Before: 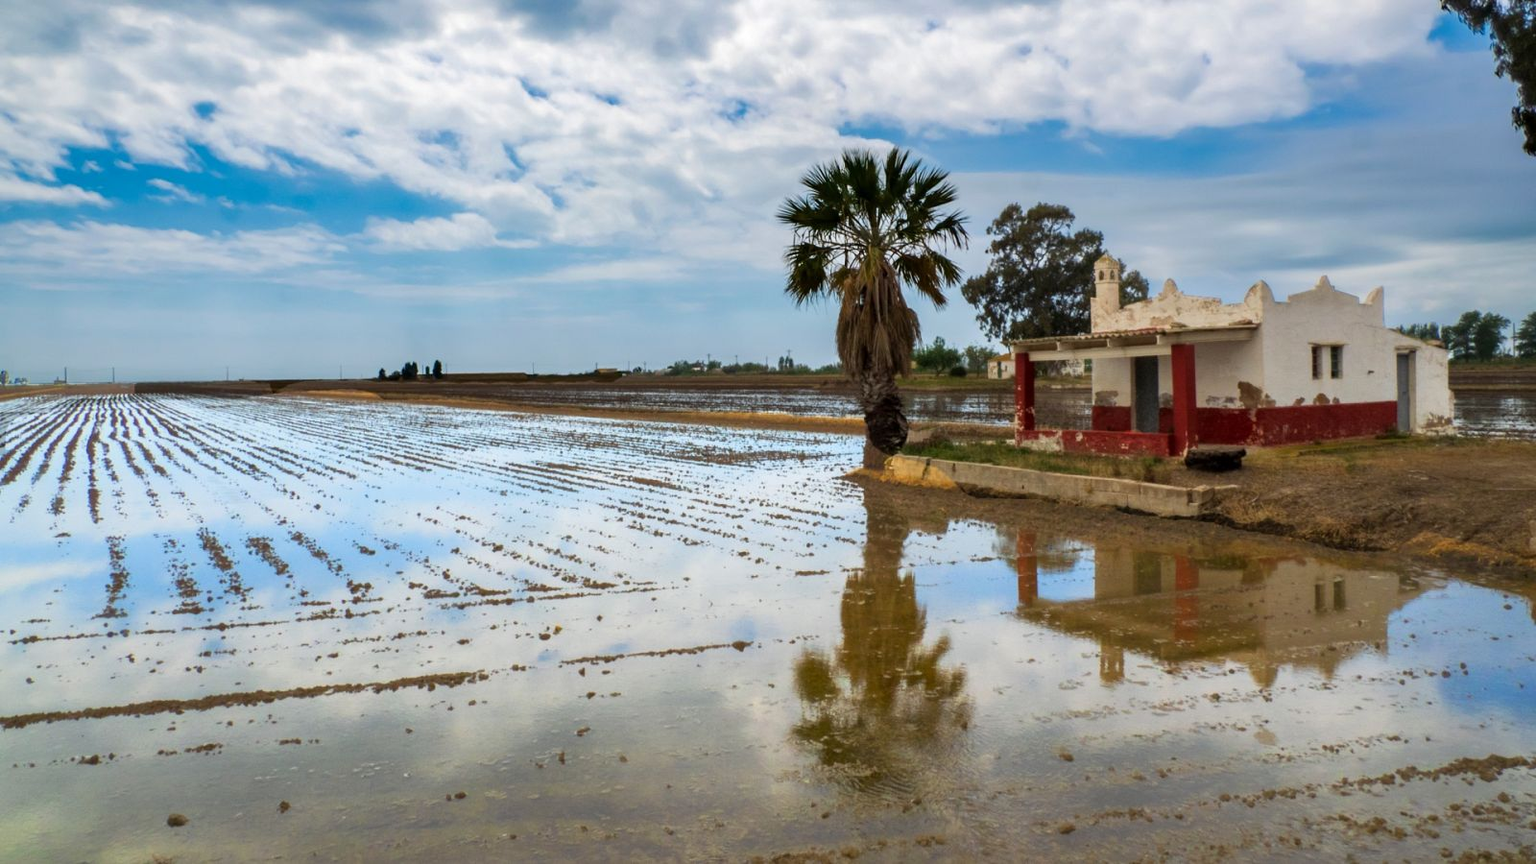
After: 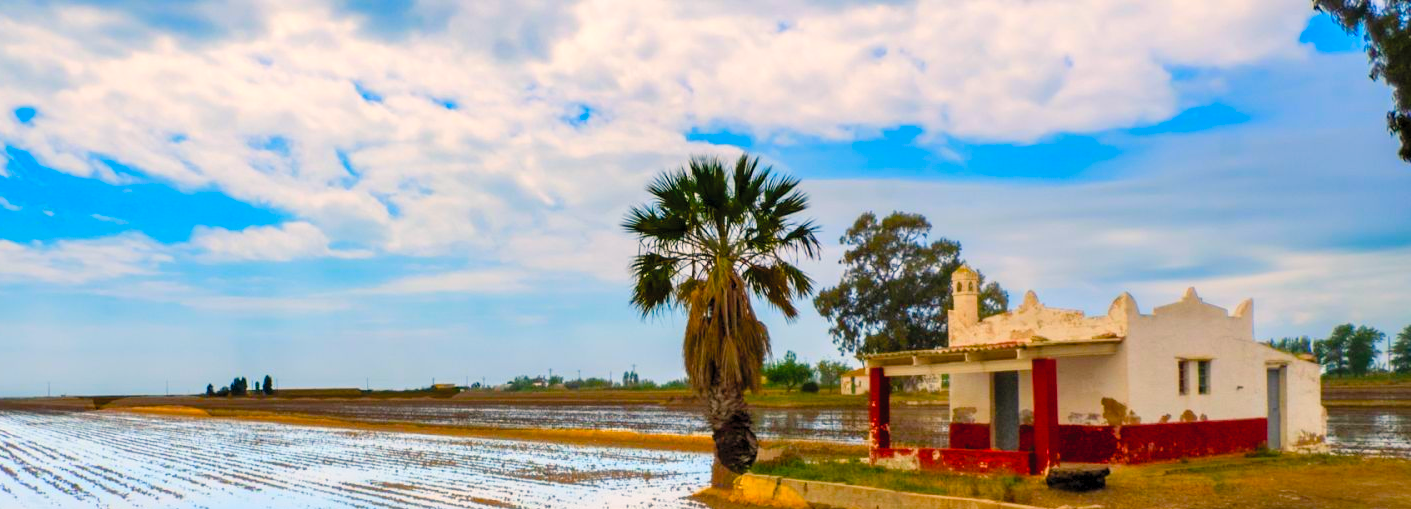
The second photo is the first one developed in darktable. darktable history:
color balance rgb: highlights gain › chroma 2.986%, highlights gain › hue 60.21°, perceptual saturation grading › global saturation 34.548%, perceptual saturation grading › highlights -25.281%, perceptual saturation grading › shadows 49.601%, global vibrance 0.453%
contrast brightness saturation: contrast 0.068, brightness 0.177, saturation 0.408
crop and rotate: left 11.773%, bottom 43.432%
